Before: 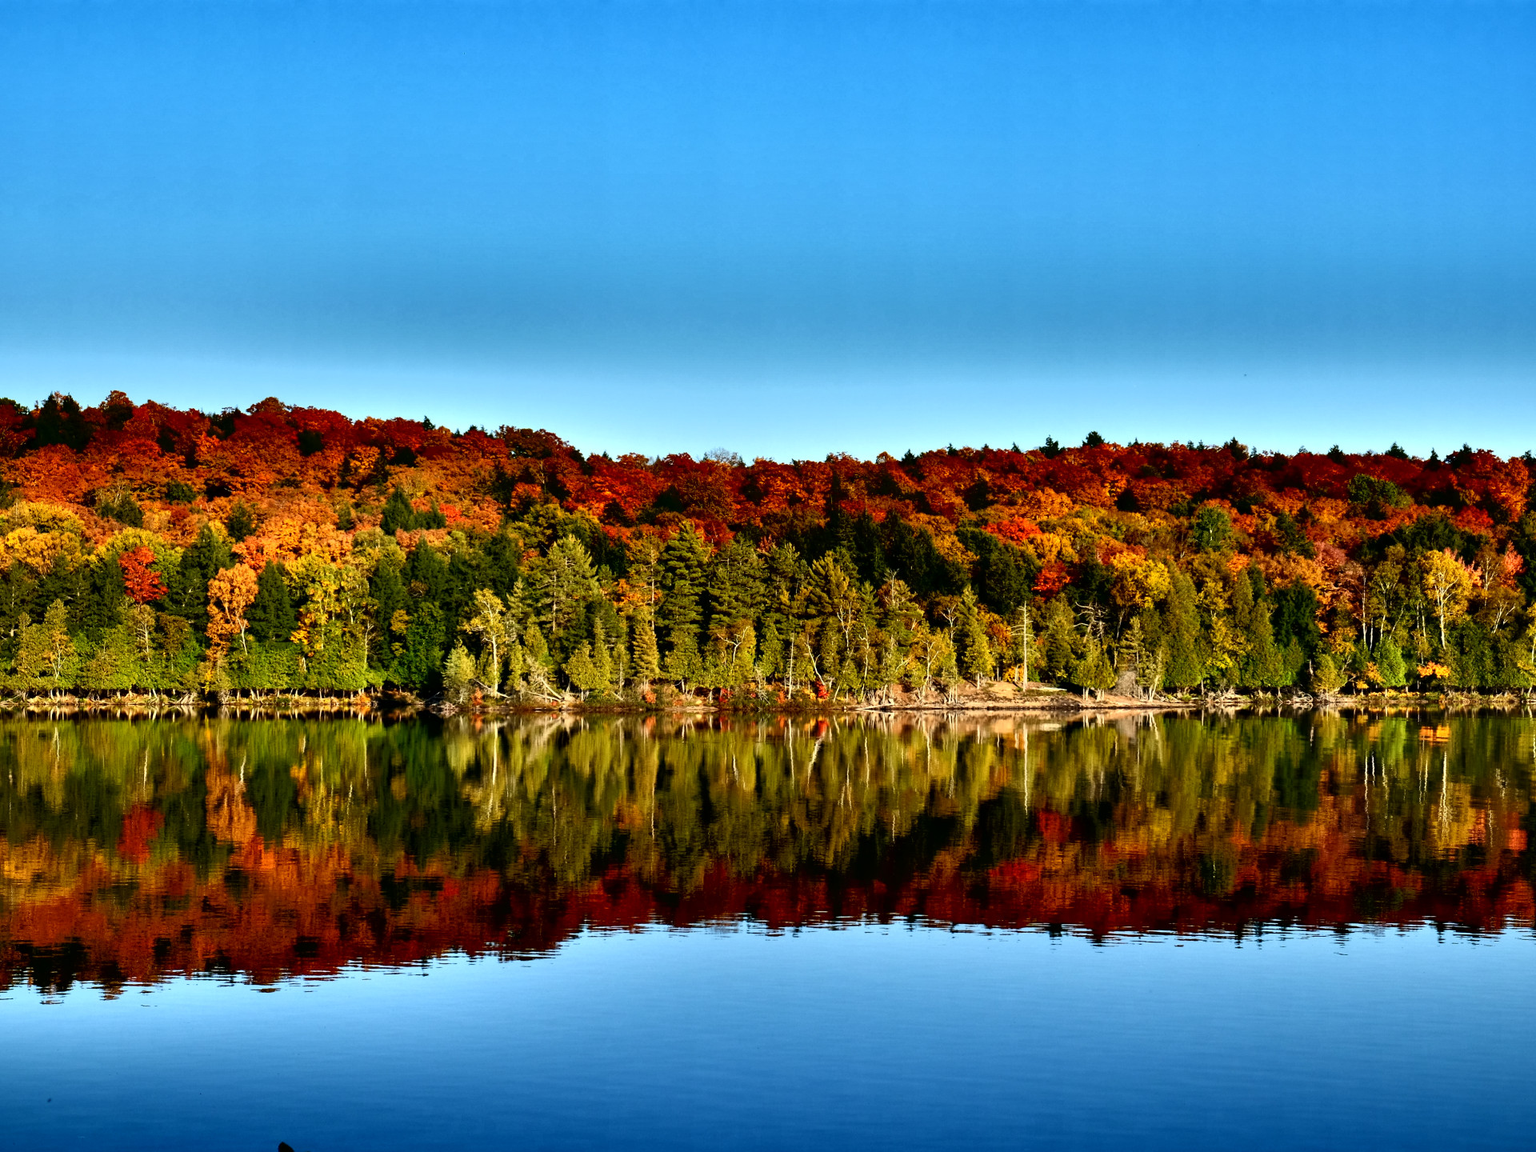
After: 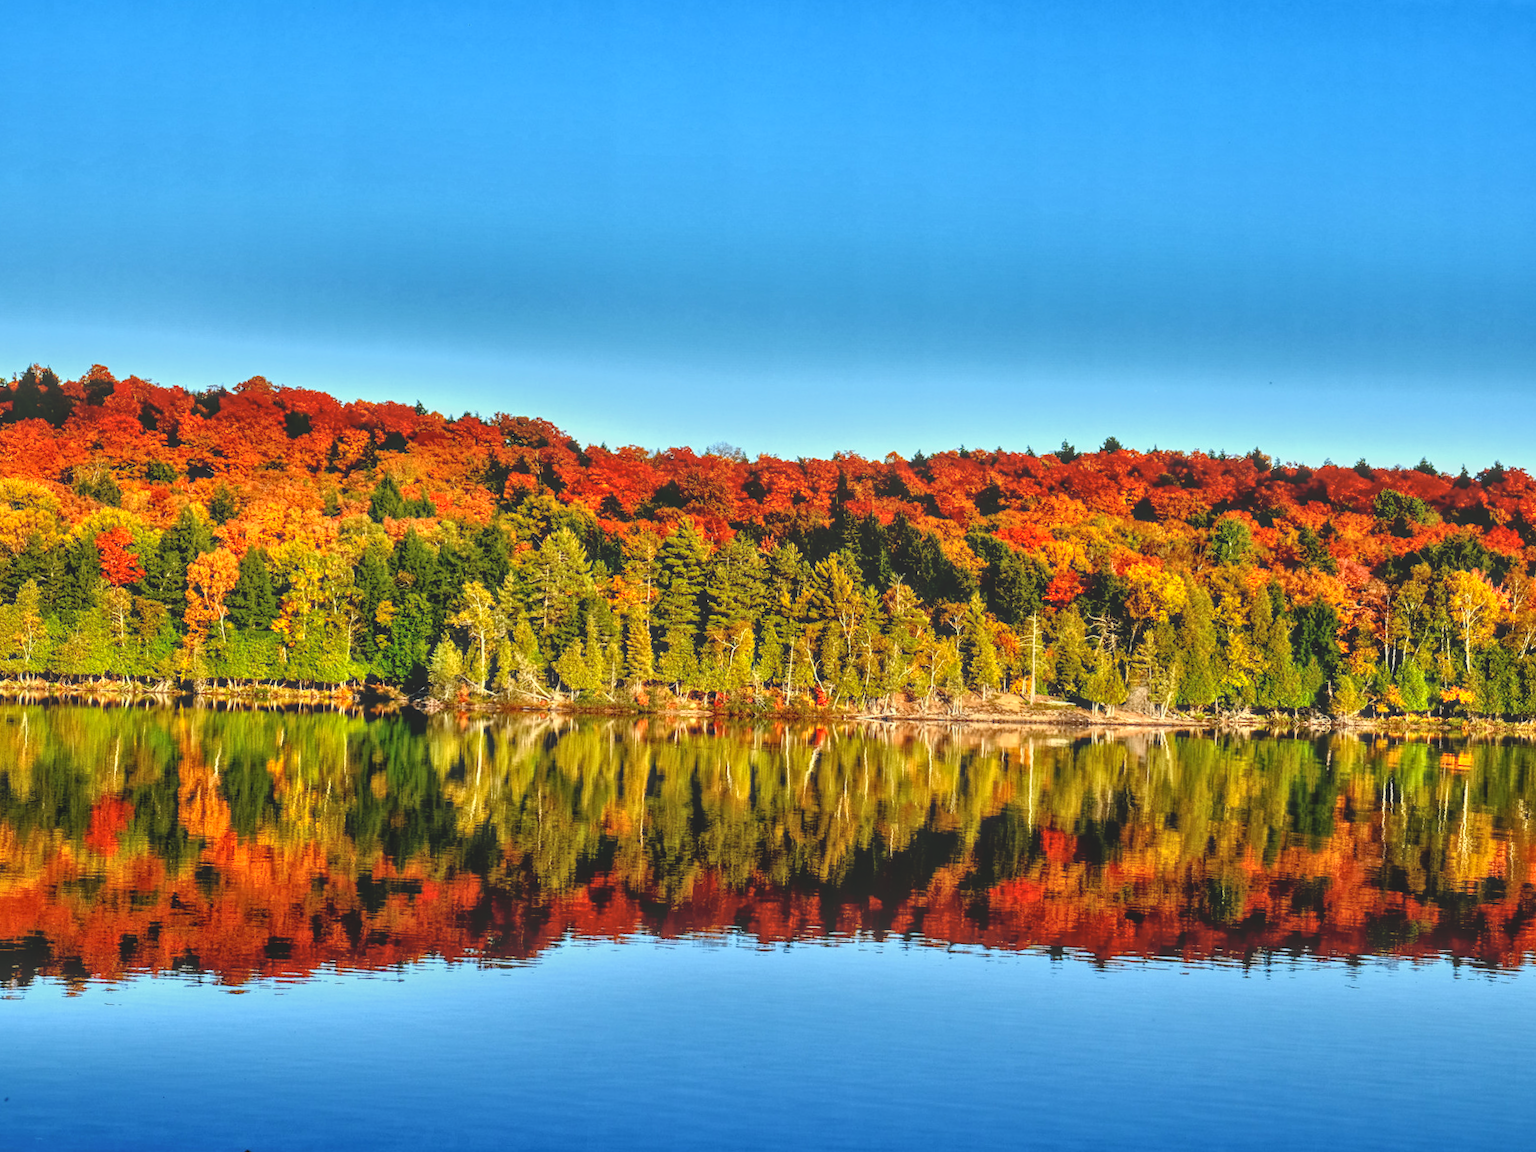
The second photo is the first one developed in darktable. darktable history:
crop and rotate: angle -1.69°
local contrast: highlights 73%, shadows 15%, midtone range 0.197
tone equalizer: -7 EV 0.15 EV, -6 EV 0.6 EV, -5 EV 1.15 EV, -4 EV 1.33 EV, -3 EV 1.15 EV, -2 EV 0.6 EV, -1 EV 0.15 EV, mask exposure compensation -0.5 EV
